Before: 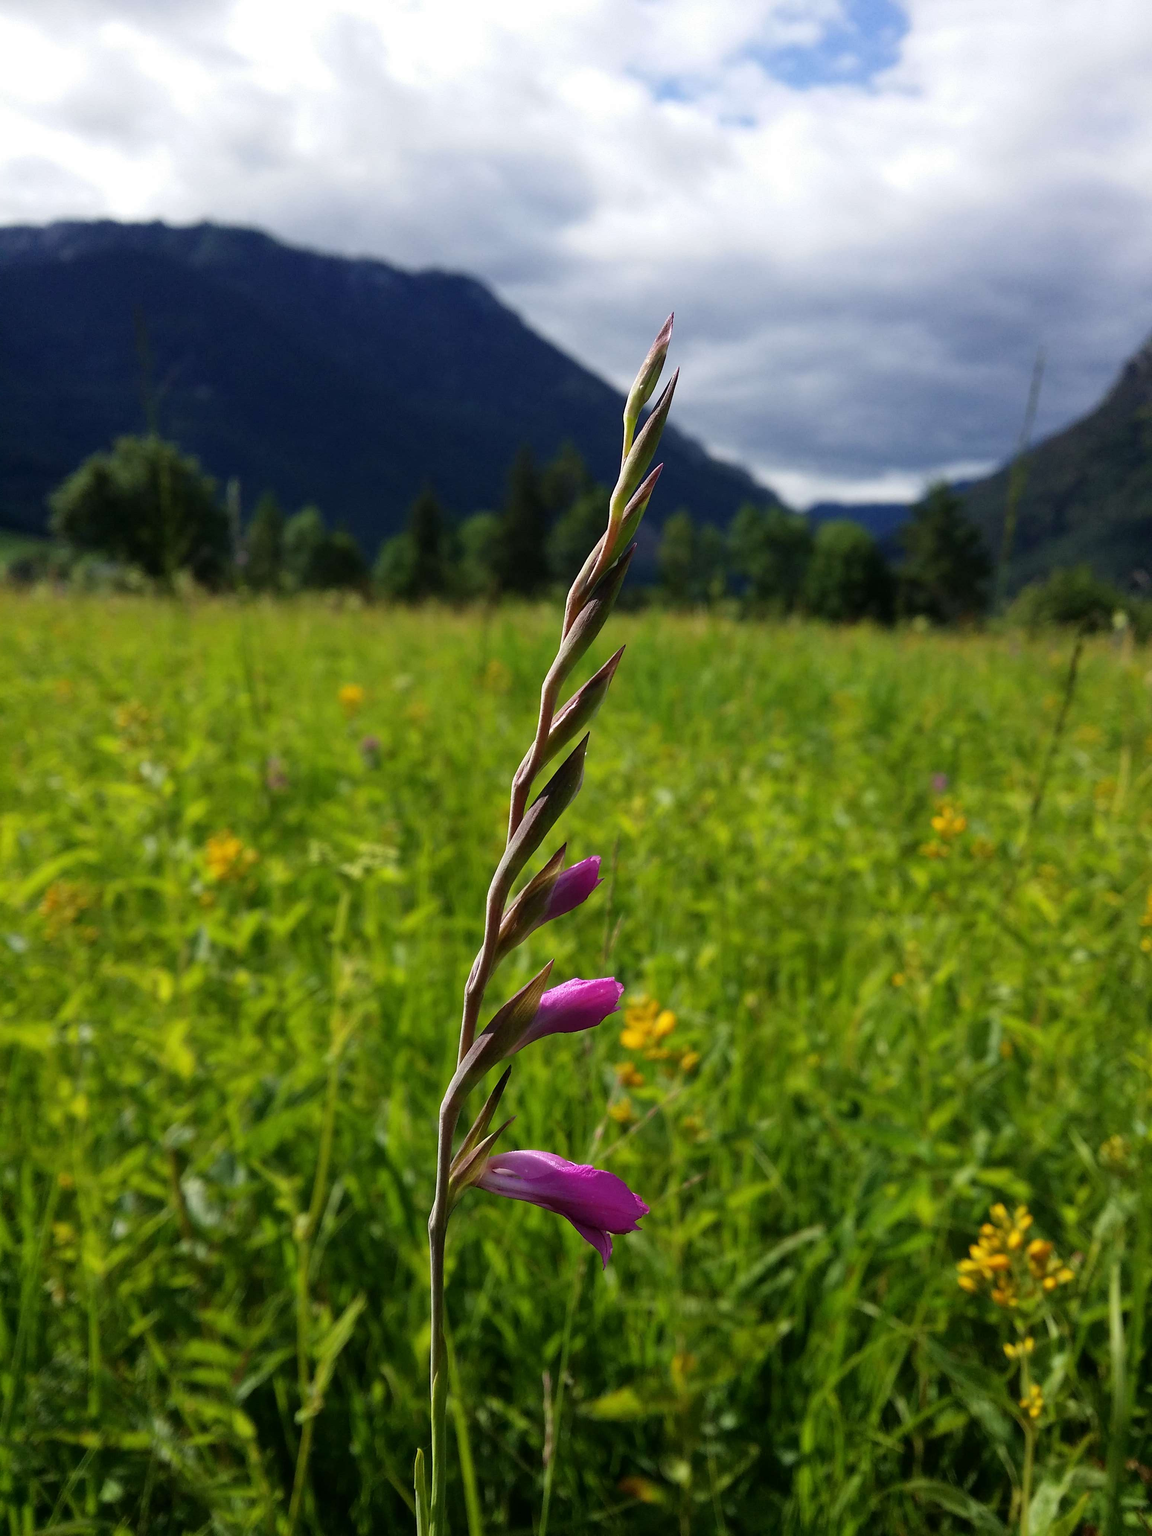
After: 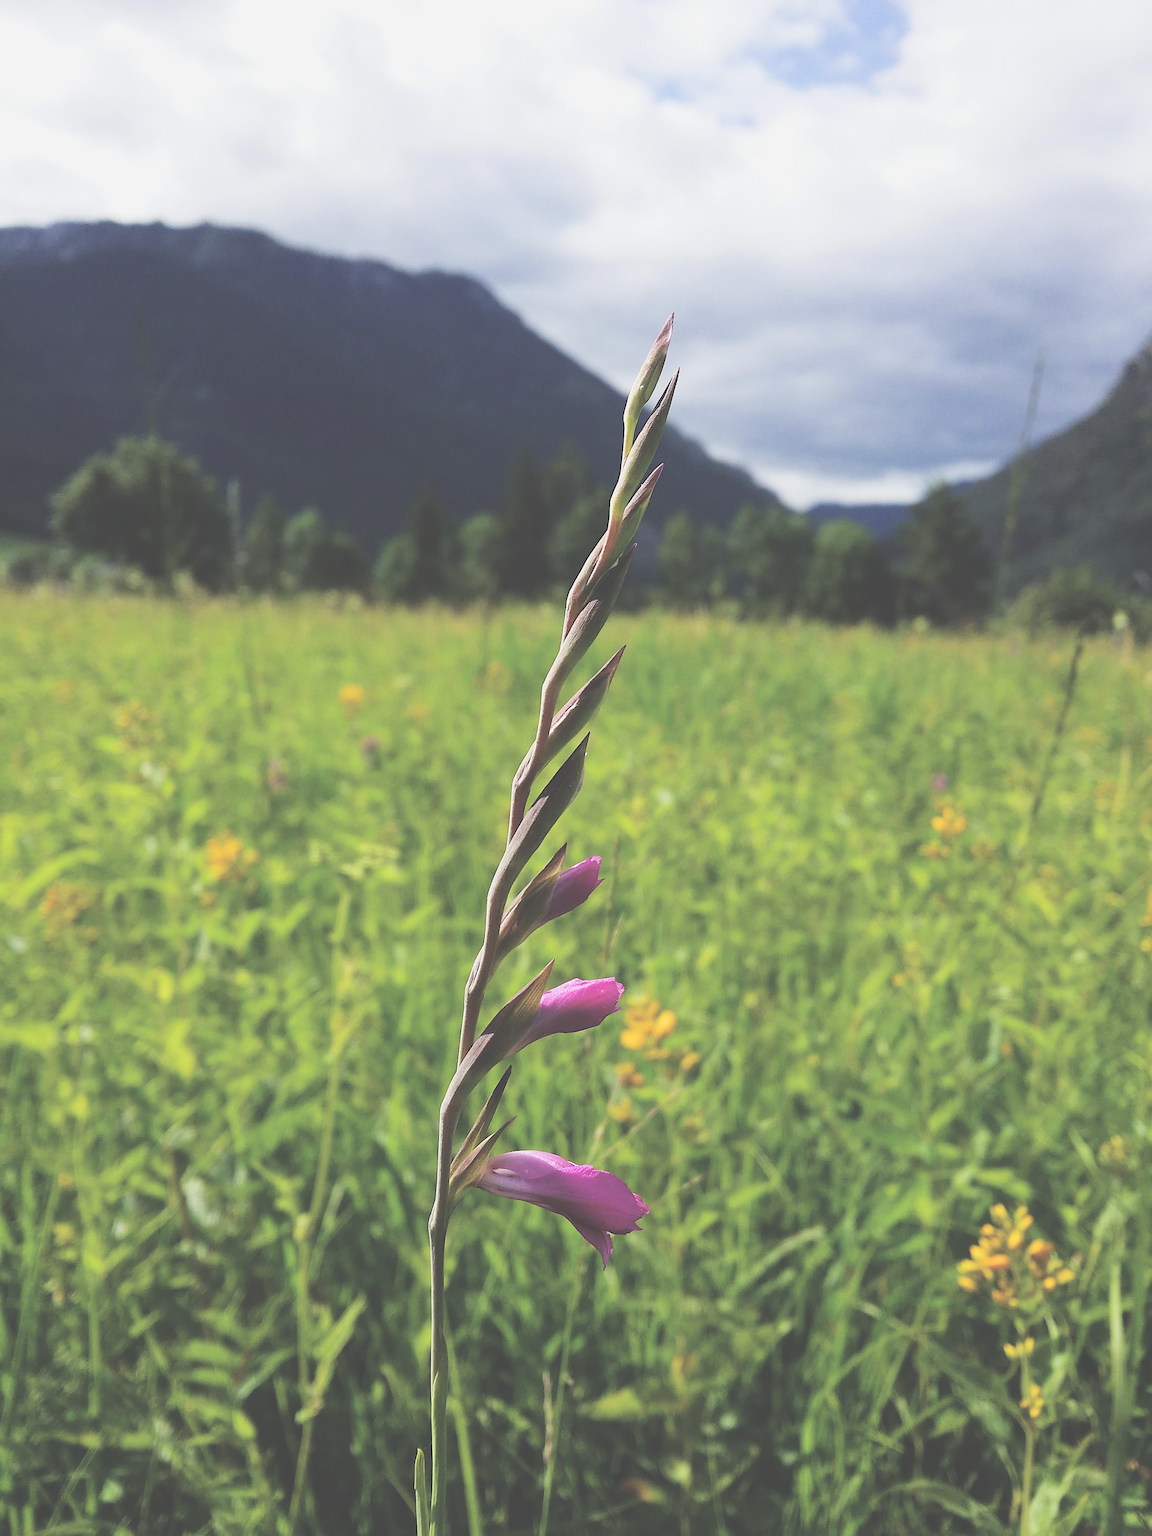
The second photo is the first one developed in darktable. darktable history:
exposure: black level correction -0.071, exposure 0.5 EV, compensate highlight preservation false
filmic rgb: black relative exposure -5 EV, hardness 2.88, contrast 1.4, highlights saturation mix -30%
sharpen: on, module defaults
